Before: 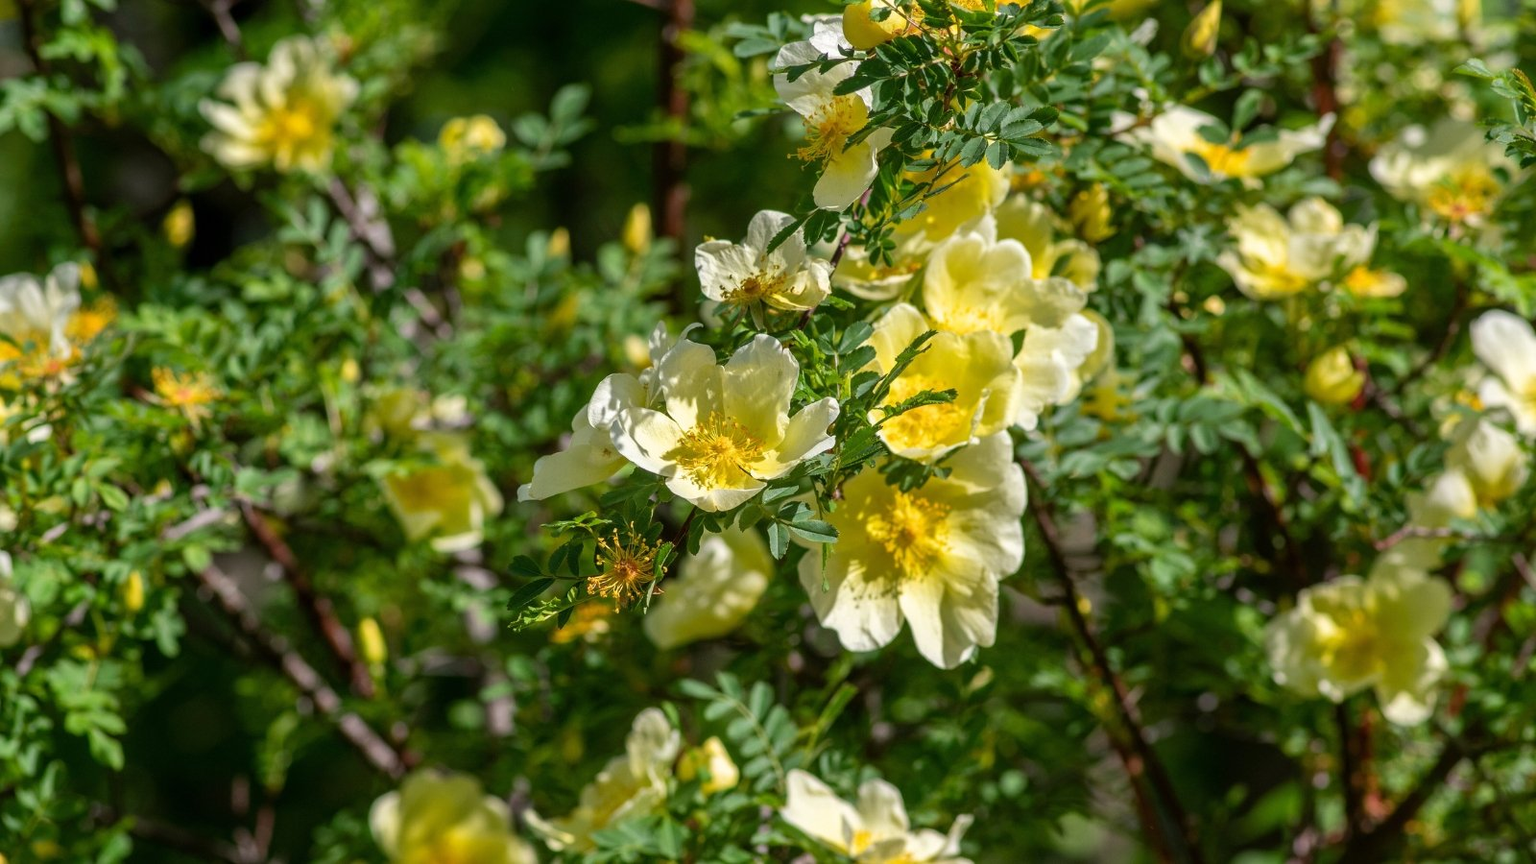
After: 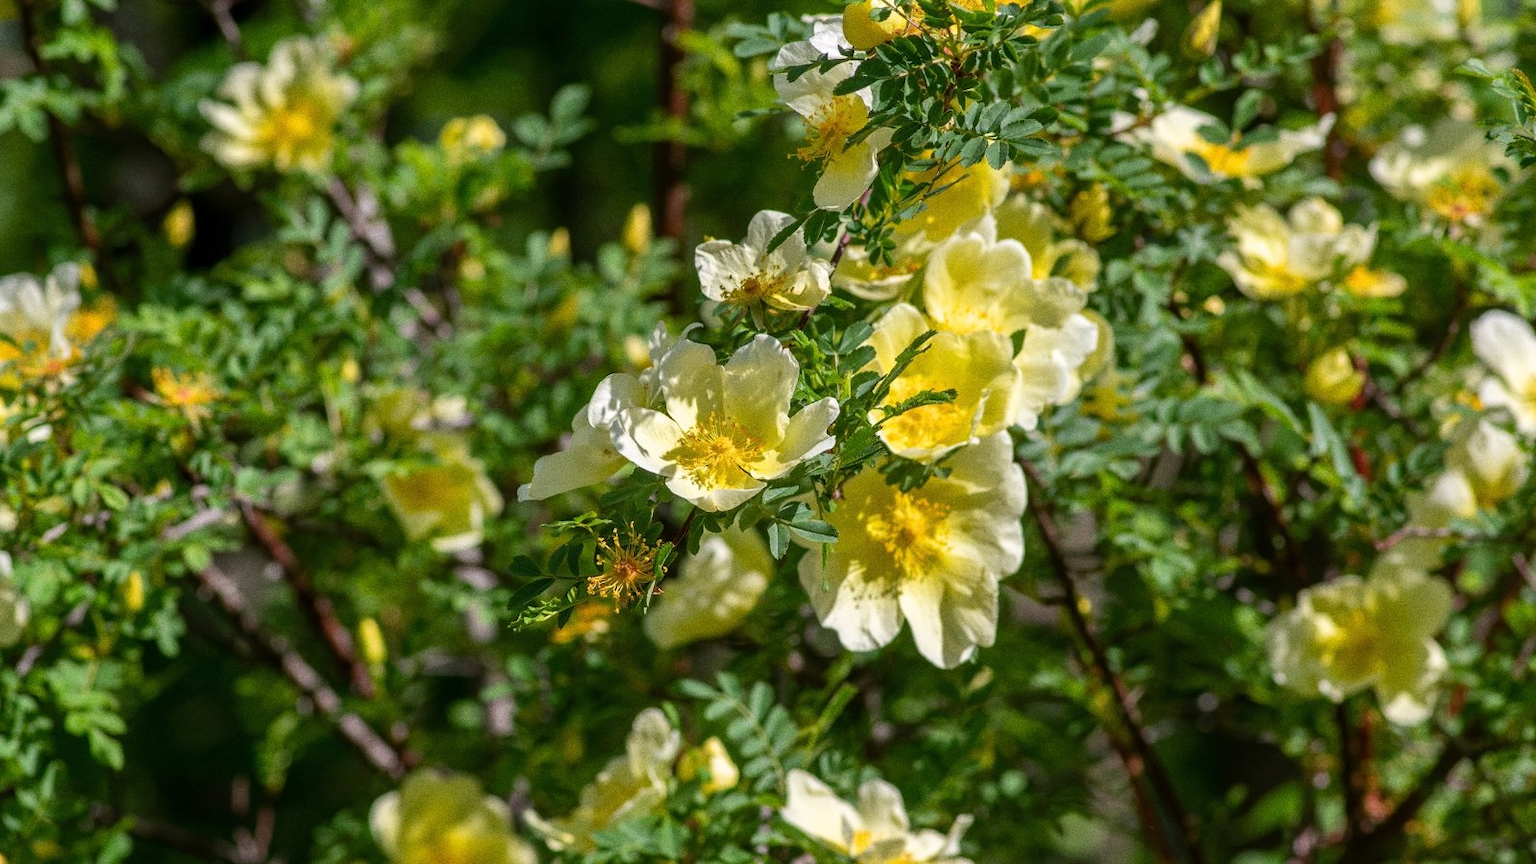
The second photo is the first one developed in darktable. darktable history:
grain: on, module defaults
white balance: red 1.004, blue 1.024
